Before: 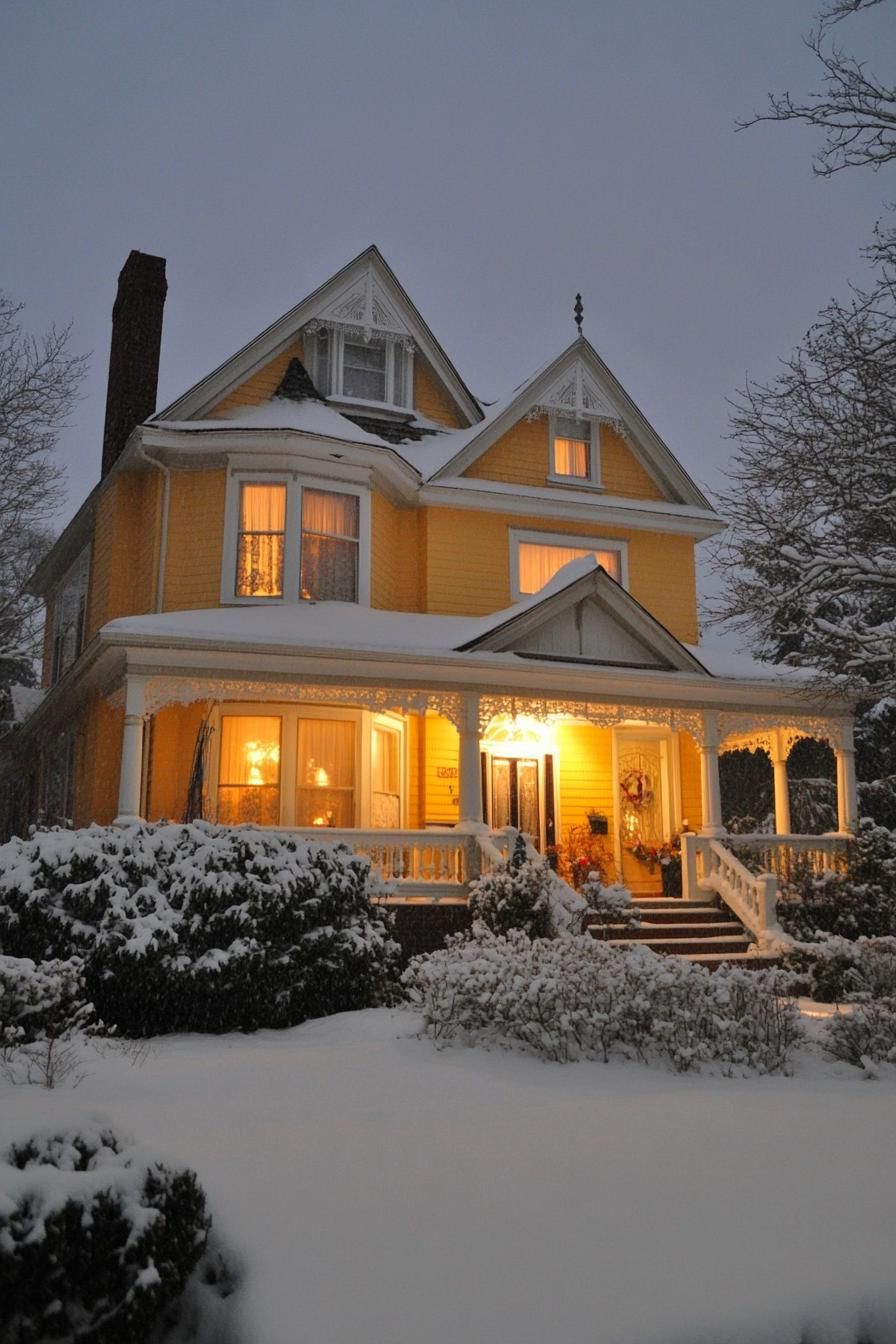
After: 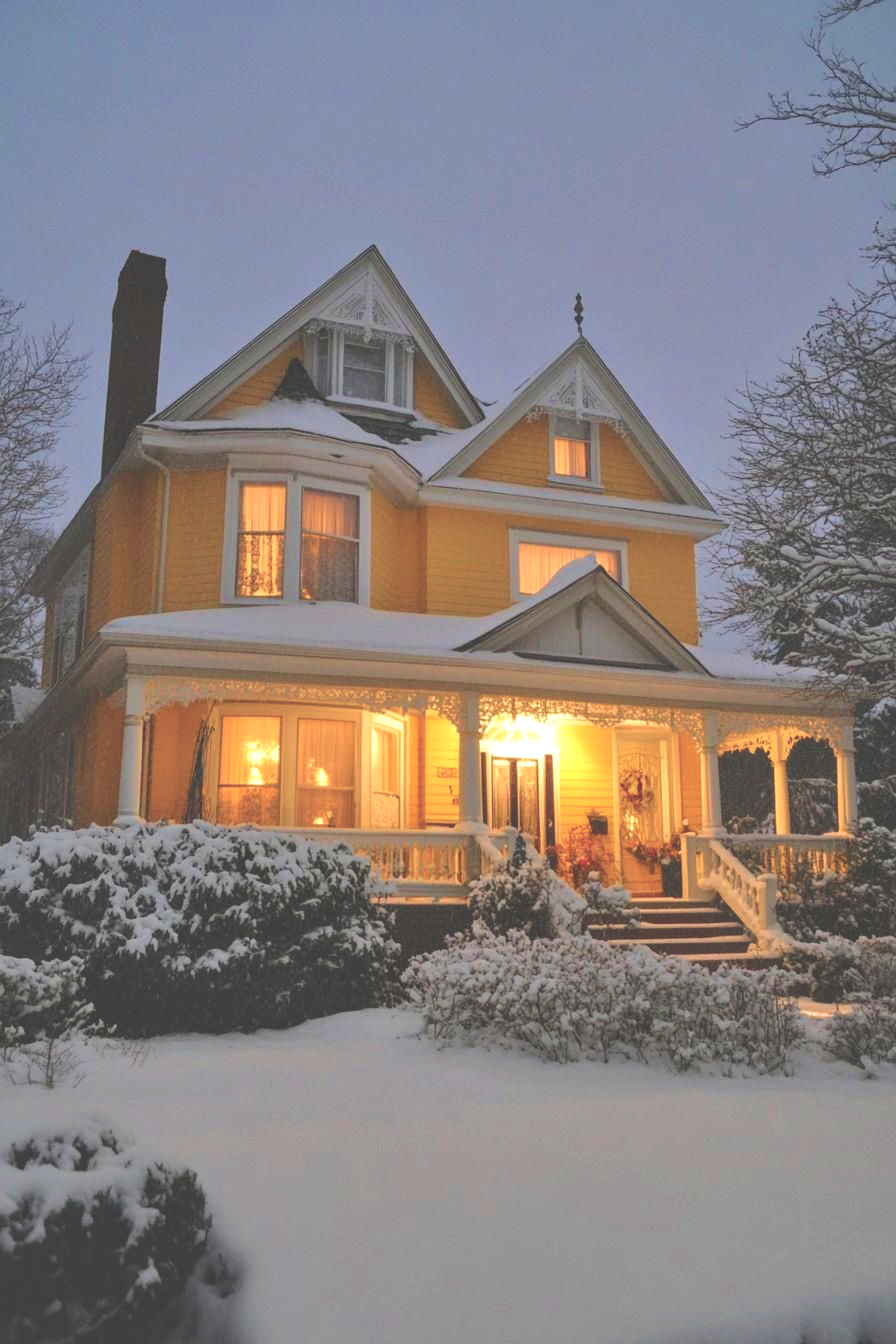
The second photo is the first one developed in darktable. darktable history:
local contrast: on, module defaults
velvia: strength 55.8%
color zones: mix 100.11%
shadows and highlights: shadows 61.7, white point adjustment 0.543, highlights -33.98, compress 84.27%
contrast brightness saturation: contrast 0.045, brightness 0.069, saturation 0.011
exposure: black level correction -0.04, exposure 0.064 EV, compensate highlight preservation false
